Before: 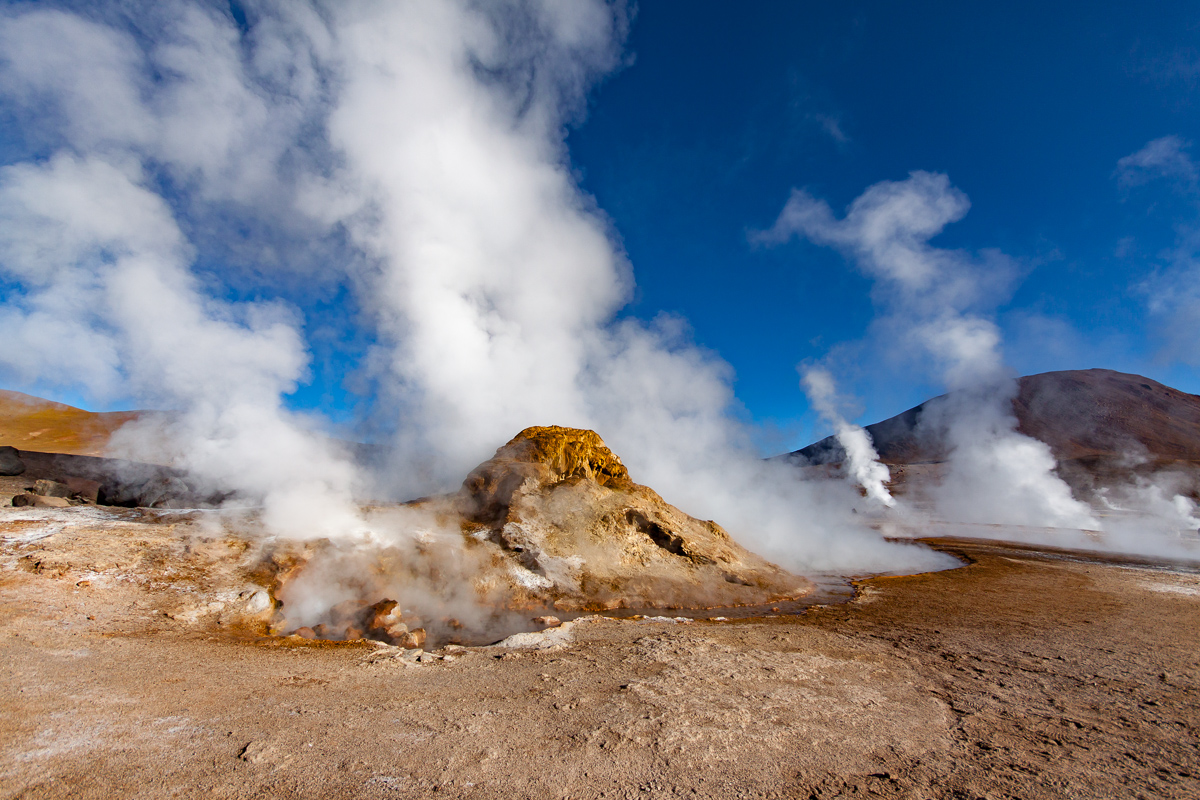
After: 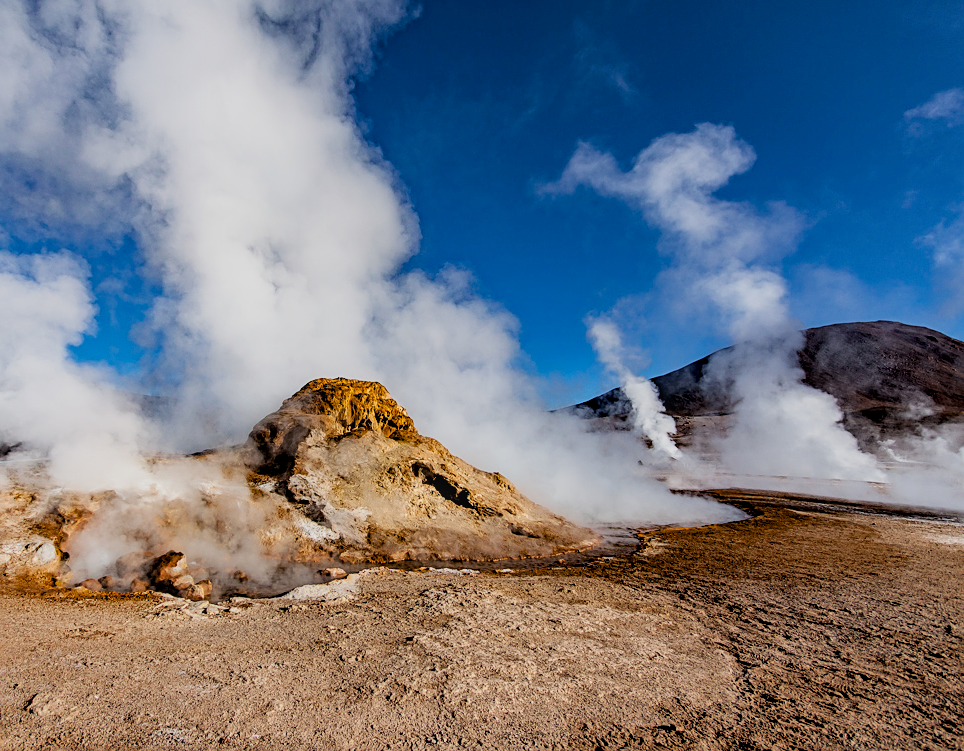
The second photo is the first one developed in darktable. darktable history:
local contrast: on, module defaults
filmic rgb: black relative exposure -4.09 EV, white relative exposure 5.16 EV, hardness 2.05, contrast 1.173, color science v6 (2022)
crop and rotate: left 17.907%, top 6.001%, right 1.736%
exposure: black level correction 0.007, exposure 0.156 EV, compensate highlight preservation false
sharpen: on, module defaults
